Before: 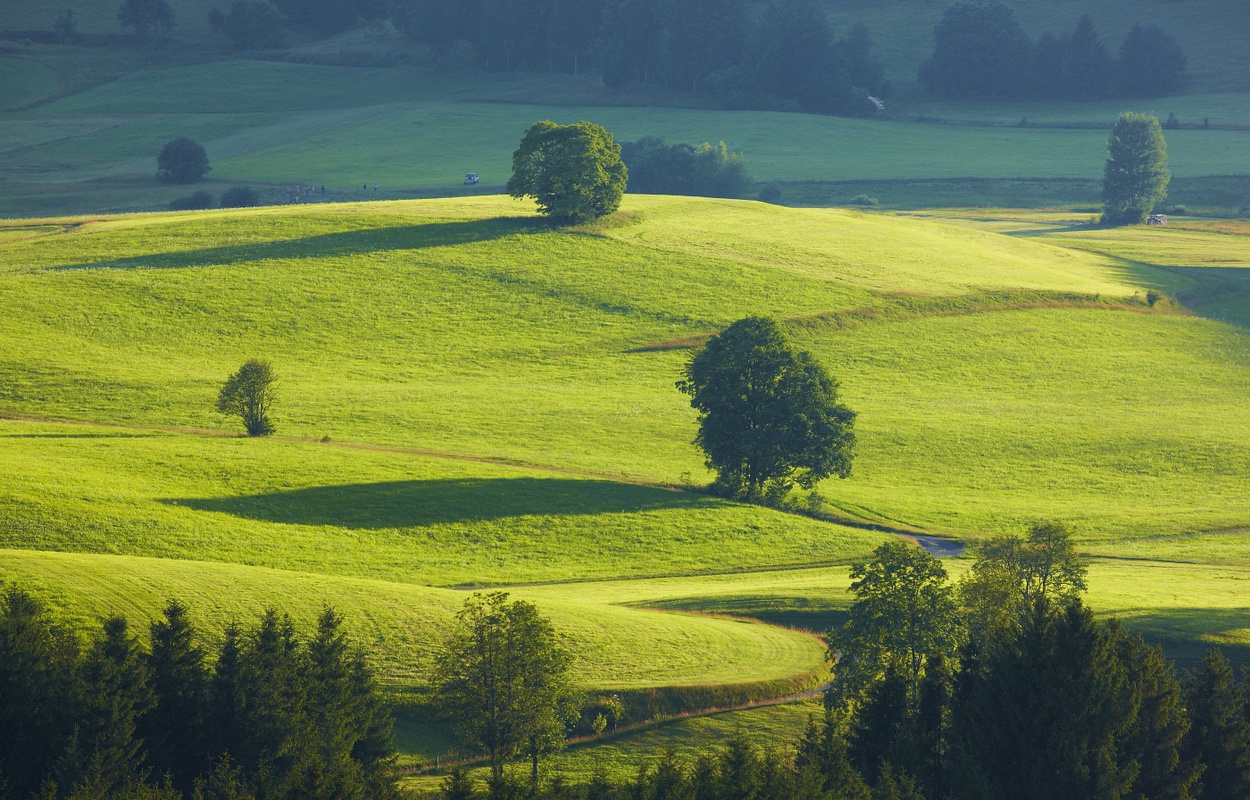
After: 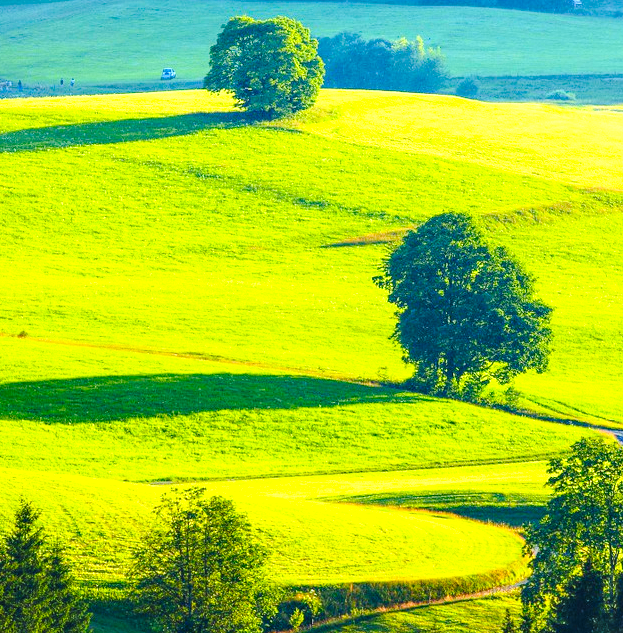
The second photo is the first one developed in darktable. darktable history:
crop and rotate: angle 0.015°, left 24.255%, top 13.201%, right 25.871%, bottom 7.529%
local contrast: detail 150%
base curve: curves: ch0 [(0, 0) (0.028, 0.03) (0.121, 0.232) (0.46, 0.748) (0.859, 0.968) (1, 1)], preserve colors none
contrast brightness saturation: contrast 0.196, brightness 0.199, saturation 0.786
